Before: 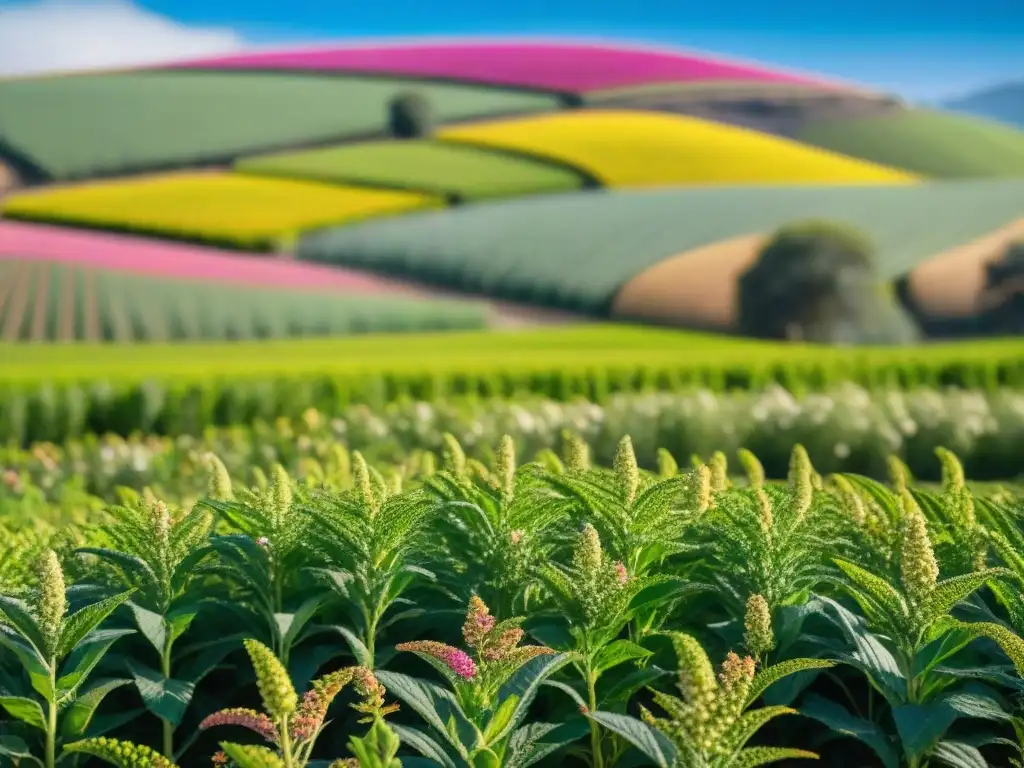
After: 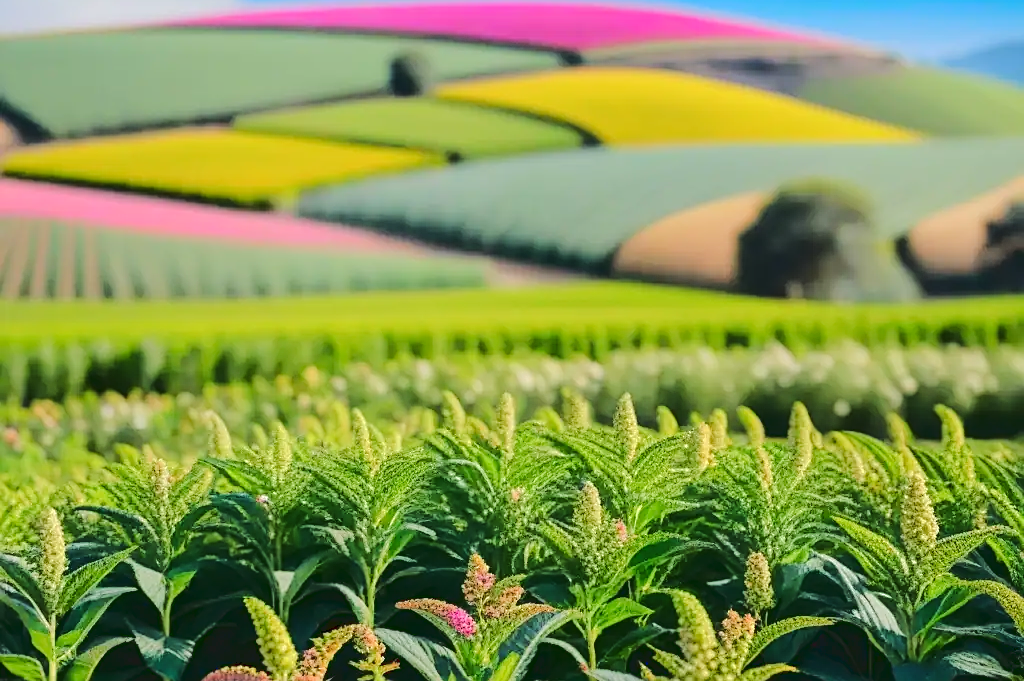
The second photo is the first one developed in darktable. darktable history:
tone curve: curves: ch0 [(0, 0) (0.003, 0.089) (0.011, 0.089) (0.025, 0.088) (0.044, 0.089) (0.069, 0.094) (0.1, 0.108) (0.136, 0.119) (0.177, 0.147) (0.224, 0.204) (0.277, 0.28) (0.335, 0.389) (0.399, 0.486) (0.468, 0.588) (0.543, 0.647) (0.623, 0.705) (0.709, 0.759) (0.801, 0.815) (0.898, 0.873) (1, 1)], color space Lab, linked channels, preserve colors none
sharpen: on, module defaults
crop and rotate: top 5.57%, bottom 5.75%
tone equalizer: on, module defaults
